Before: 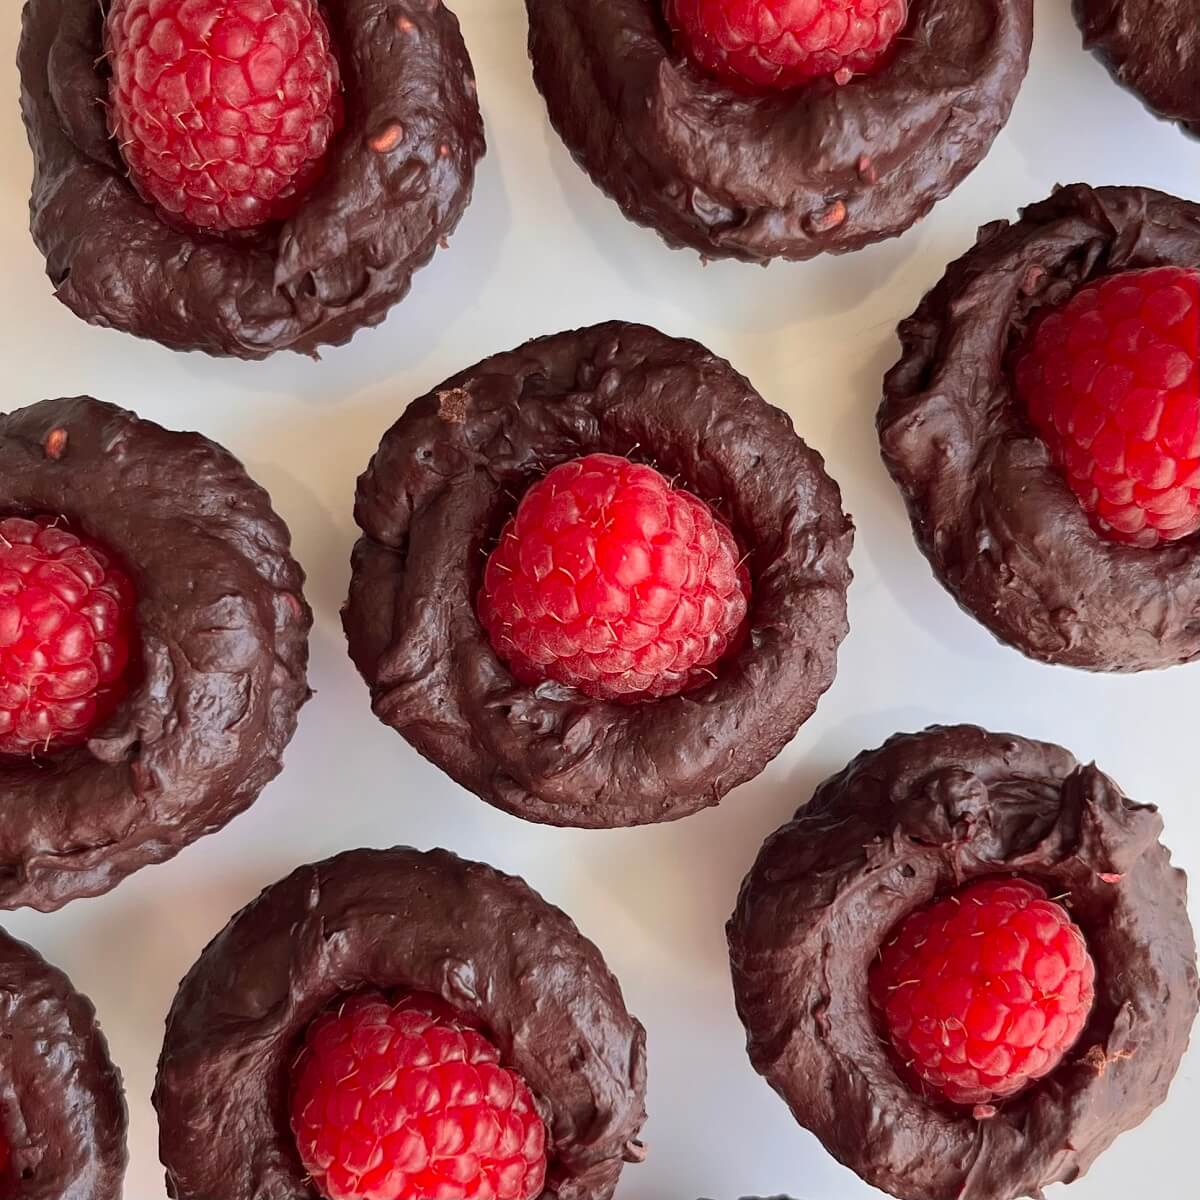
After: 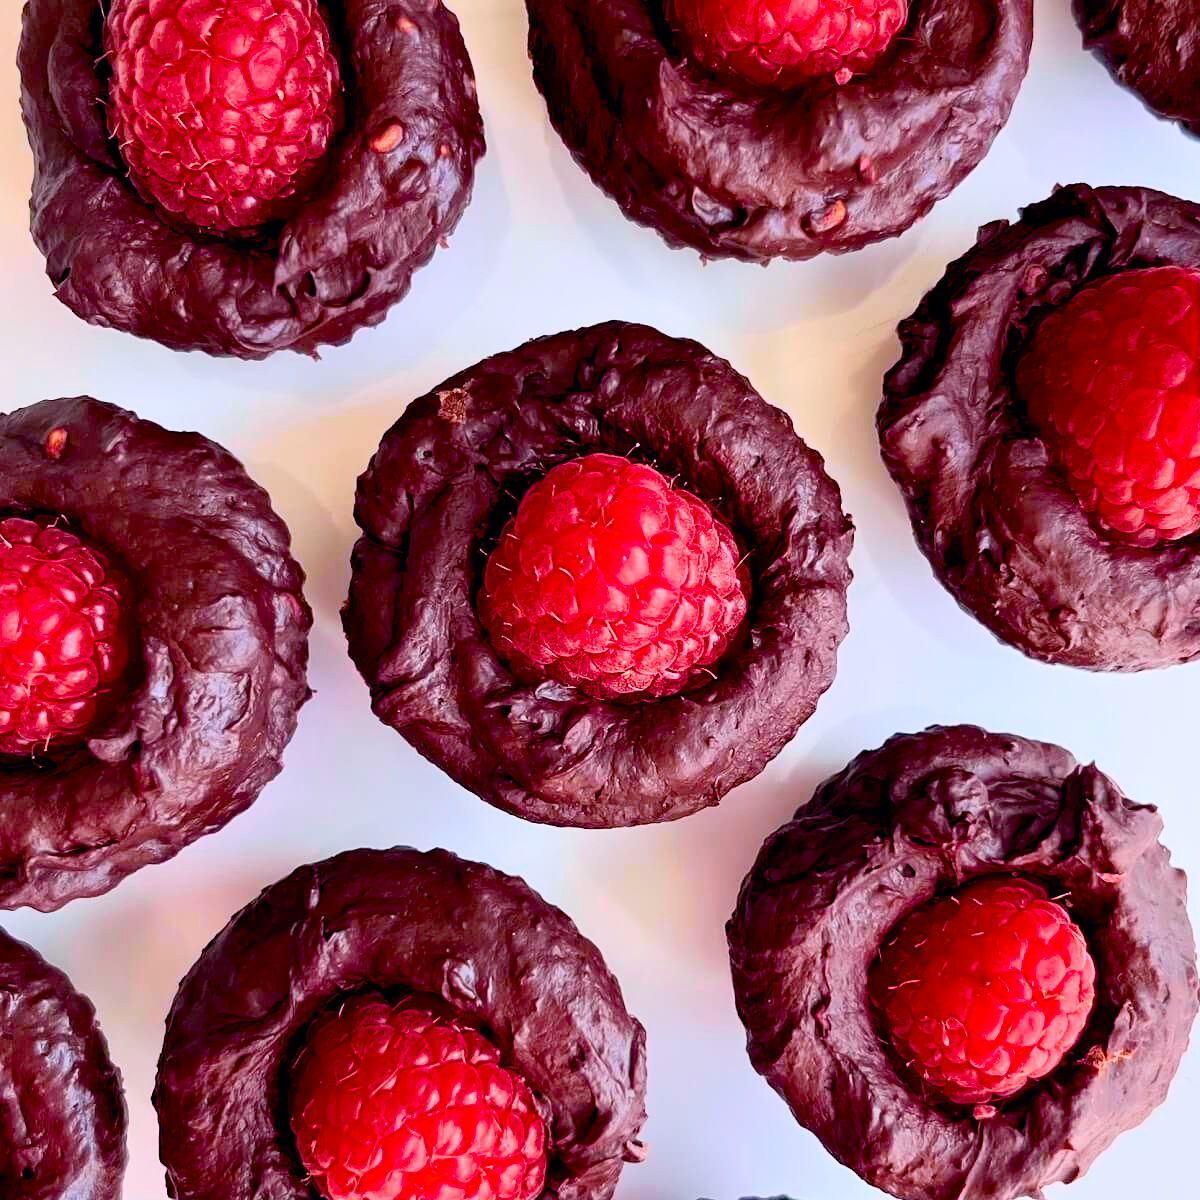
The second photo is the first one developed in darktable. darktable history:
tone curve: curves: ch0 [(0, 0) (0.051, 0.03) (0.096, 0.071) (0.241, 0.247) (0.455, 0.525) (0.594, 0.697) (0.741, 0.845) (0.871, 0.933) (1, 0.984)]; ch1 [(0, 0) (0.1, 0.038) (0.318, 0.243) (0.399, 0.351) (0.478, 0.469) (0.499, 0.499) (0.534, 0.549) (0.565, 0.594) (0.601, 0.634) (0.666, 0.7) (1, 1)]; ch2 [(0, 0) (0.453, 0.45) (0.479, 0.483) (0.504, 0.499) (0.52, 0.519) (0.541, 0.559) (0.592, 0.612) (0.824, 0.815) (1, 1)], color space Lab, independent channels, preserve colors none
color calibration: illuminant as shot in camera, x 0.37, y 0.382, temperature 4313.32 K
color balance rgb: shadows lift › chroma 1%, shadows lift › hue 240.84°, highlights gain › chroma 2%, highlights gain › hue 73.2°, global offset › luminance -0.5%, perceptual saturation grading › global saturation 20%, perceptual saturation grading › highlights -25%, perceptual saturation grading › shadows 50%, global vibrance 25.26%
